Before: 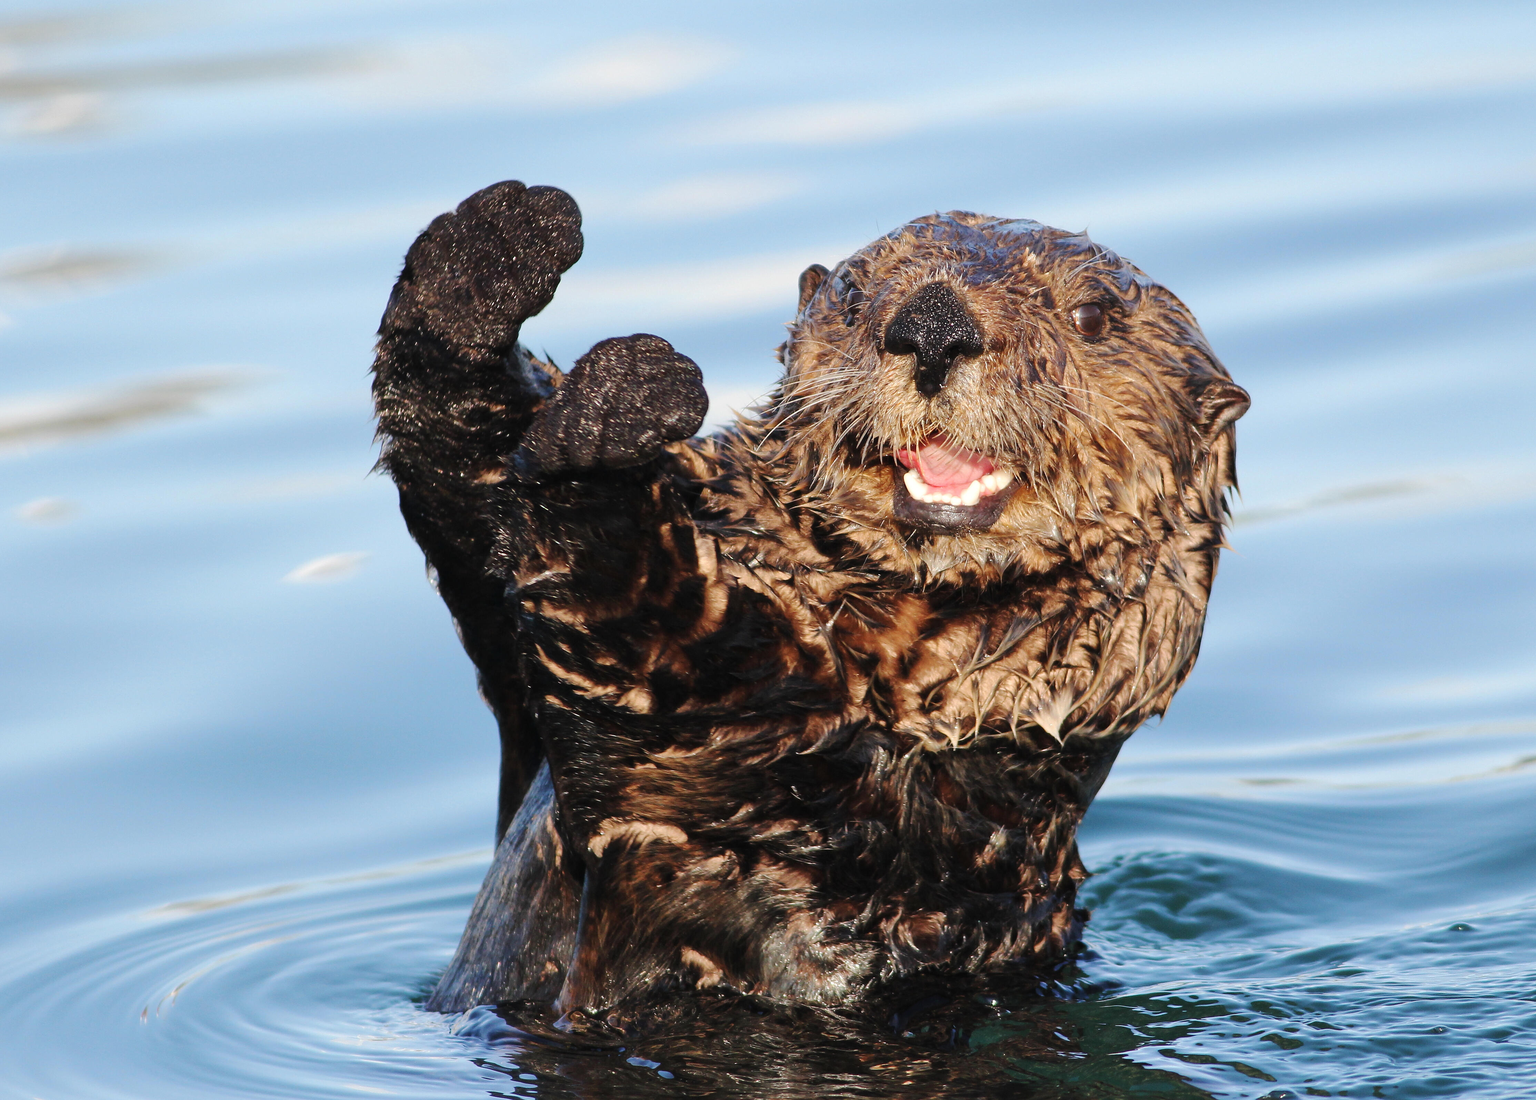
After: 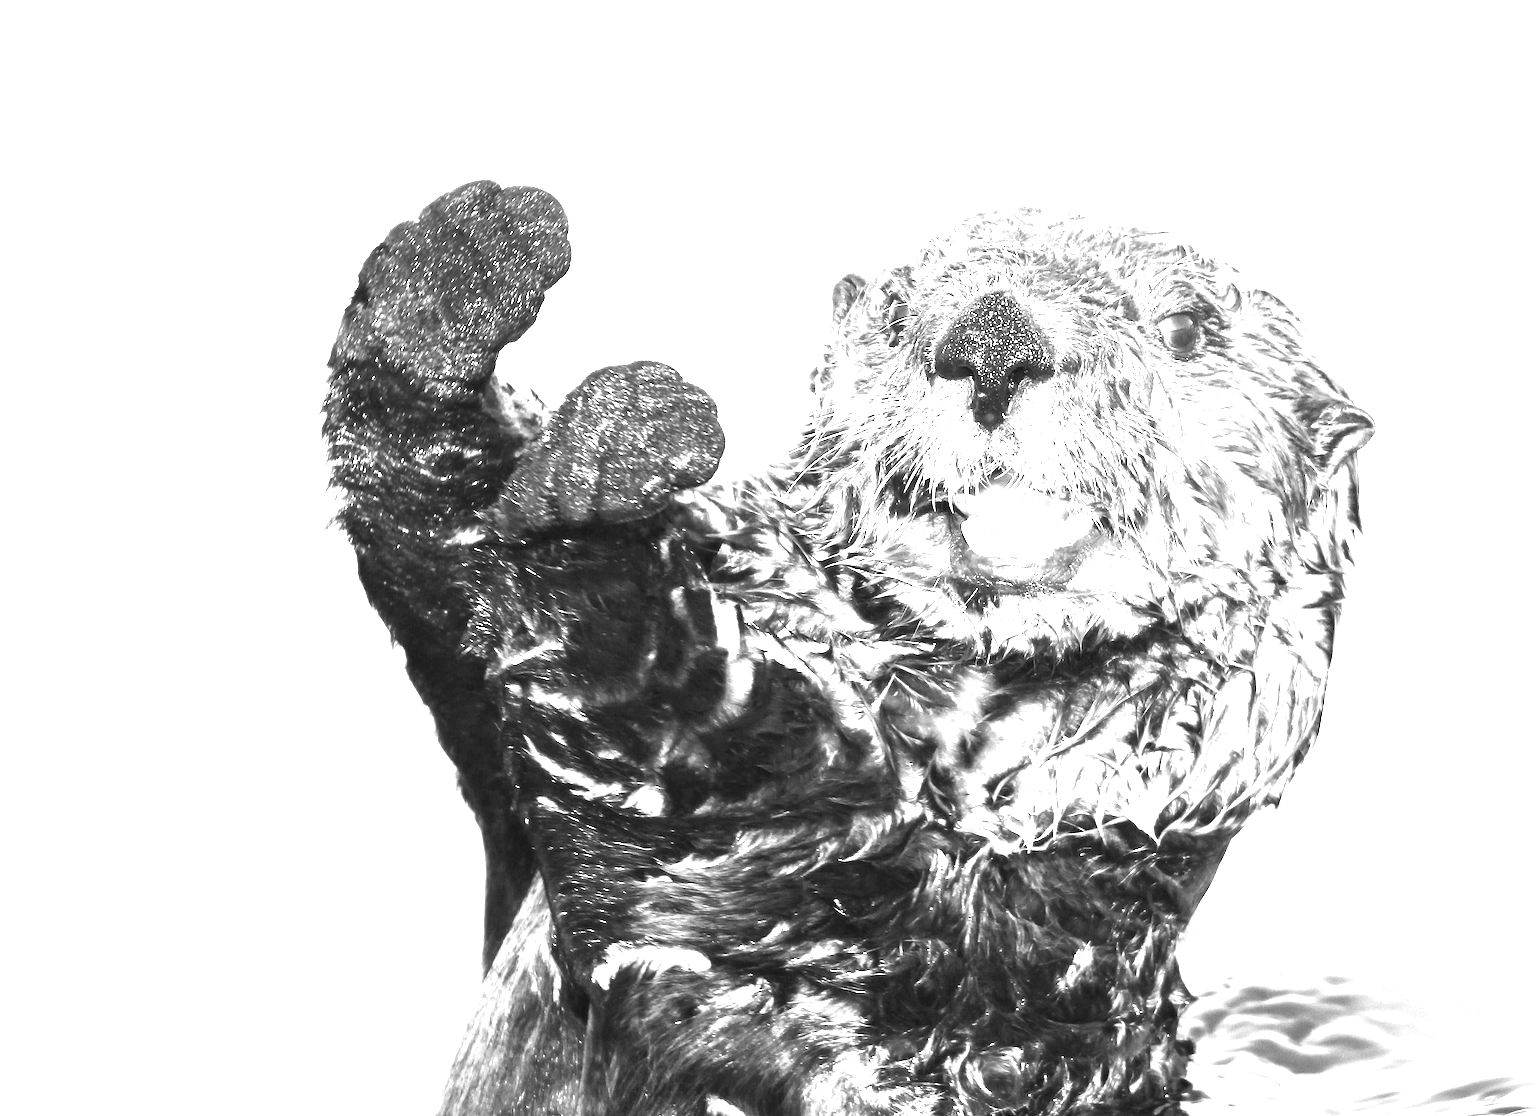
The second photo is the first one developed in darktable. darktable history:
vignetting: fall-off start 73.57%, center (0.22, -0.235)
crop and rotate: left 7.196%, top 4.574%, right 10.605%, bottom 13.178%
white balance: red 1.004, blue 1.096
exposure: black level correction 0.001, exposure 2.607 EV, compensate exposure bias true, compensate highlight preservation false
rotate and perspective: rotation -1.17°, automatic cropping off
color calibration: output gray [0.21, 0.42, 0.37, 0], gray › normalize channels true, illuminant same as pipeline (D50), adaptation XYZ, x 0.346, y 0.359, gamut compression 0
